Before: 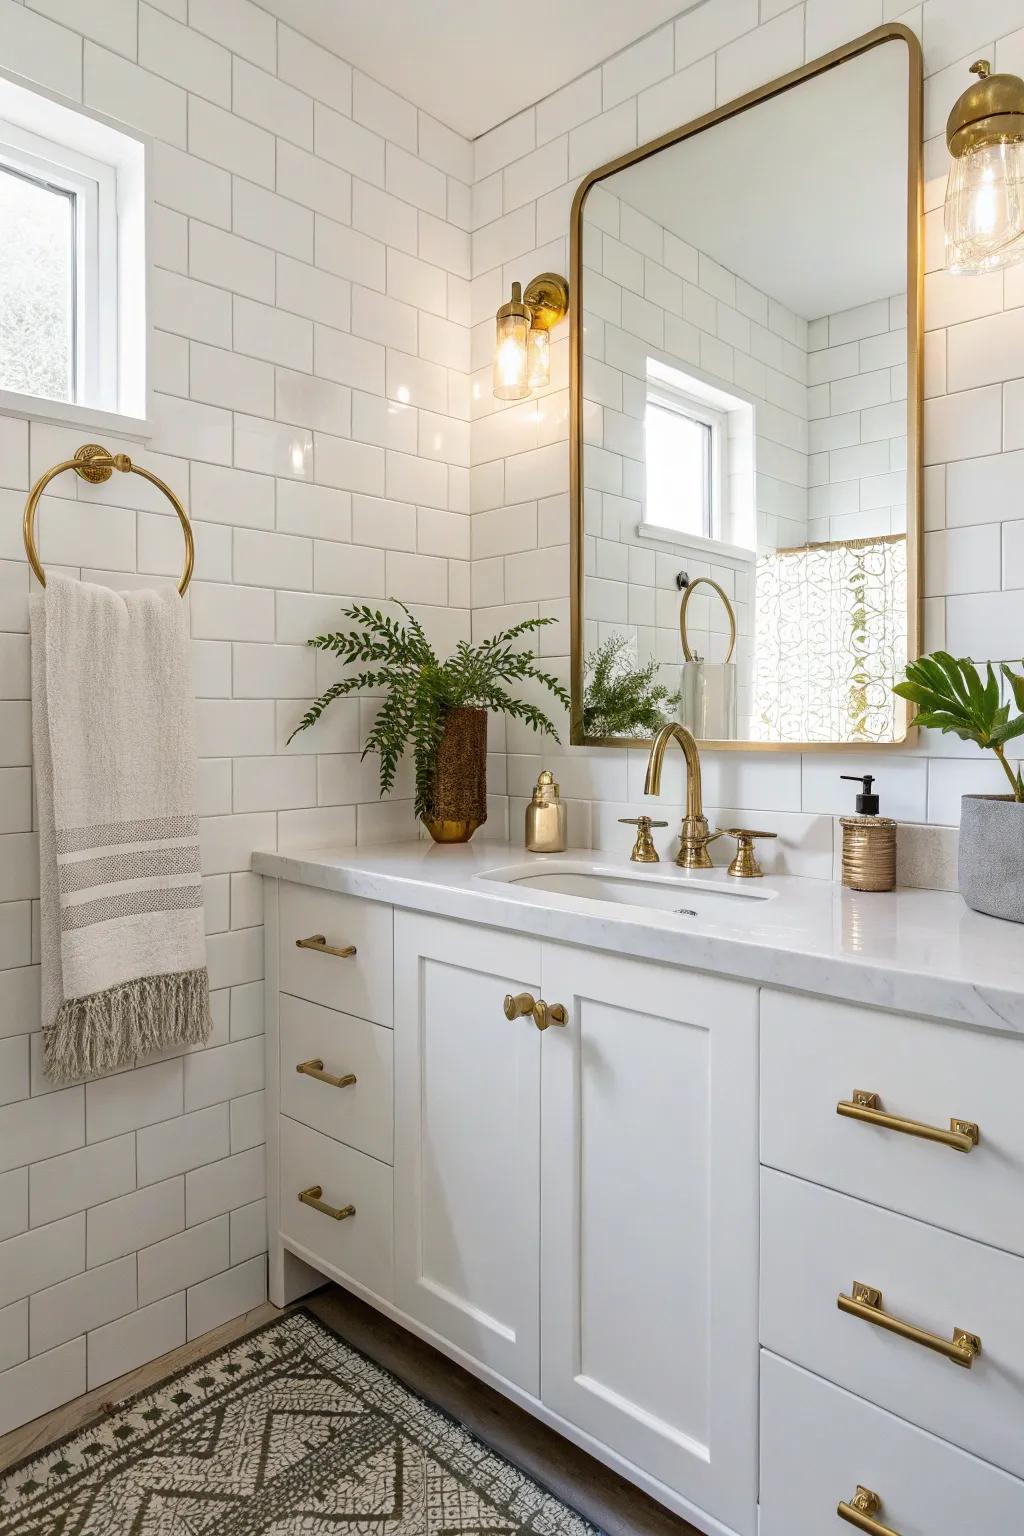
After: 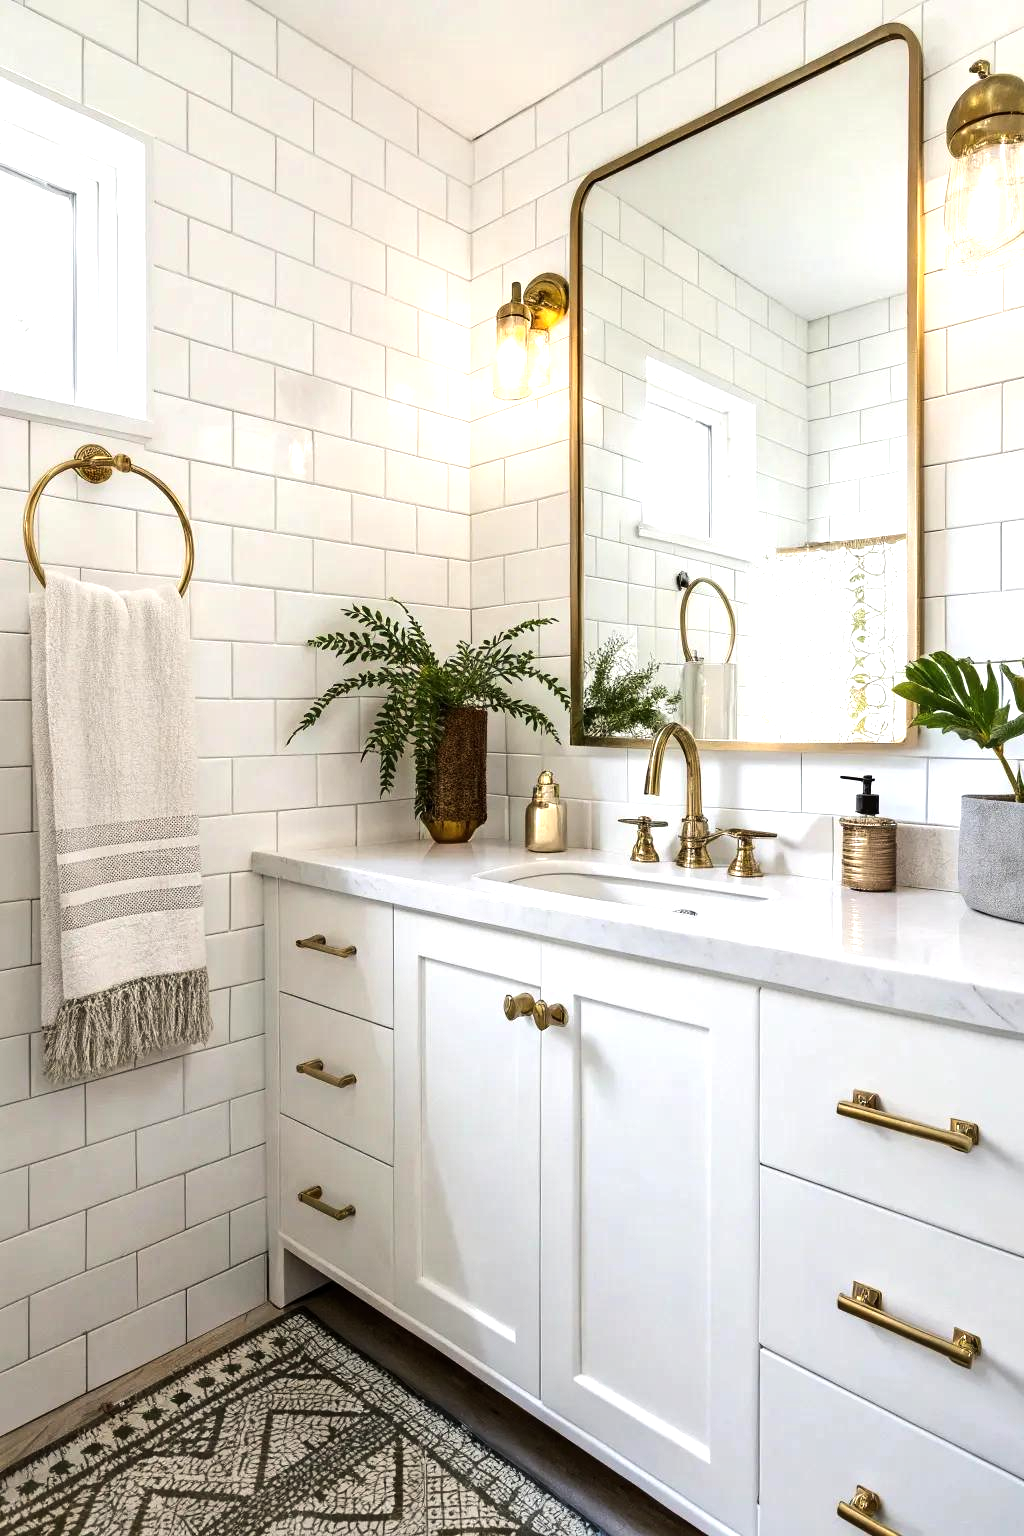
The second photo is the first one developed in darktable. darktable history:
tone equalizer: -8 EV -0.751 EV, -7 EV -0.701 EV, -6 EV -0.583 EV, -5 EV -0.365 EV, -3 EV 0.394 EV, -2 EV 0.6 EV, -1 EV 0.692 EV, +0 EV 0.768 EV, edges refinement/feathering 500, mask exposure compensation -1.57 EV, preserve details no
local contrast: mode bilateral grid, contrast 9, coarseness 25, detail 115%, midtone range 0.2
